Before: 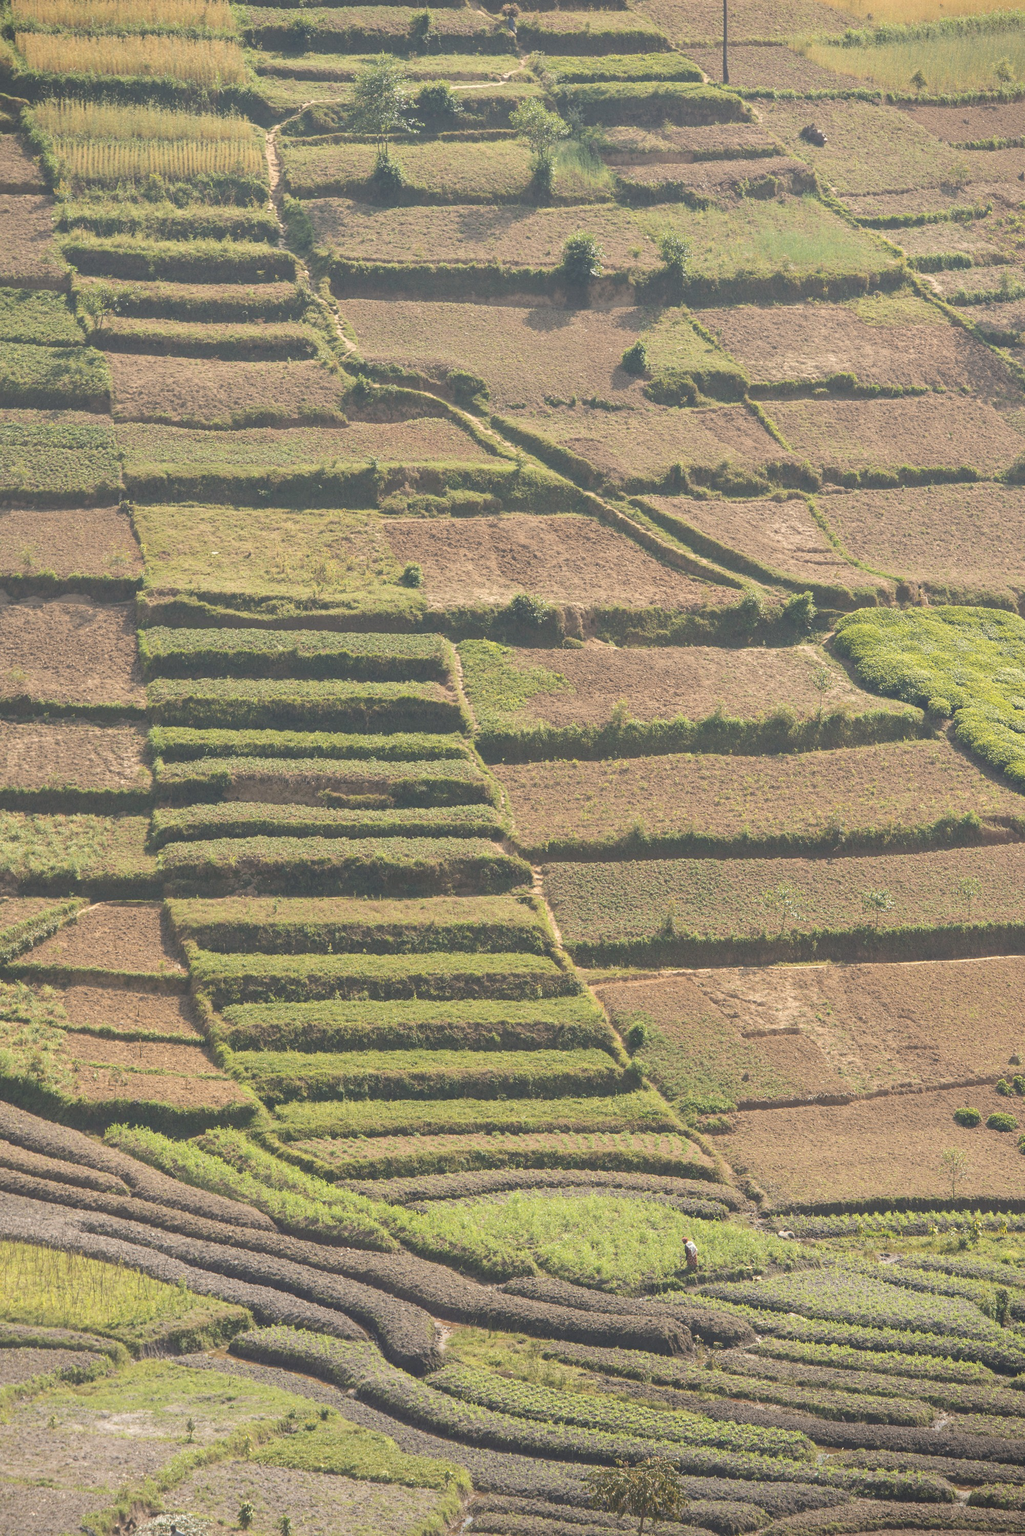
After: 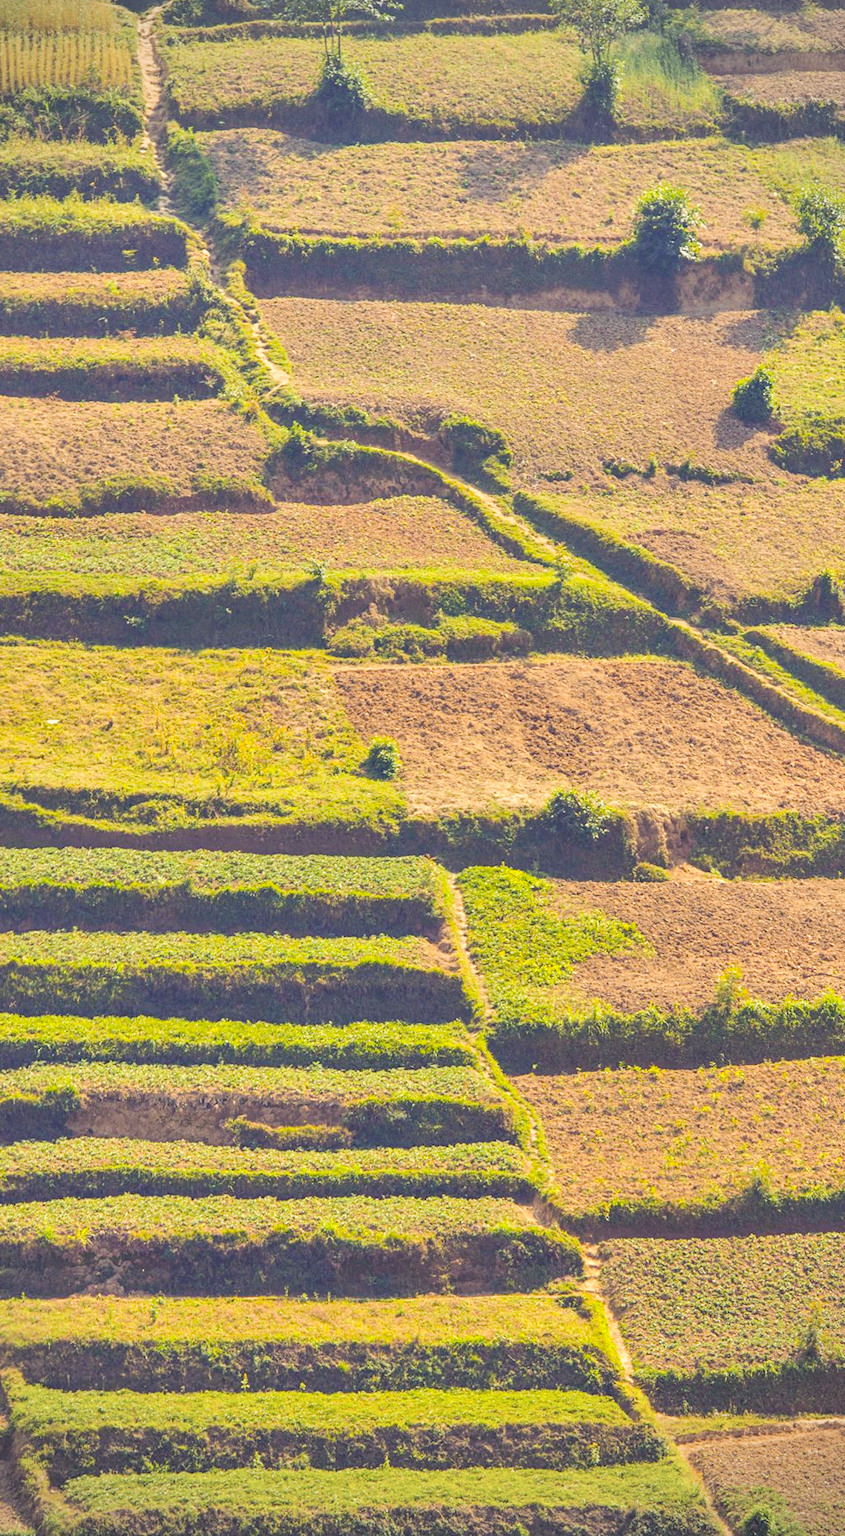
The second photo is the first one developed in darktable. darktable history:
filmic rgb: black relative exposure -6.15 EV, white relative exposure 6.97 EV, hardness 2.24
shadows and highlights: shadows 25.51, highlights -48.05, soften with gaussian
crop: left 17.937%, top 7.876%, right 32.653%, bottom 32.254%
color balance rgb: shadows lift › luminance -21.703%, shadows lift › chroma 9.068%, shadows lift › hue 283.26°, linear chroma grading › global chroma 14.723%, perceptual saturation grading › global saturation 35.707%, perceptual saturation grading › shadows 34.786%, global vibrance 20%
vignetting: on, module defaults
local contrast: on, module defaults
levels: mode automatic, levels [0.101, 0.578, 0.953]
